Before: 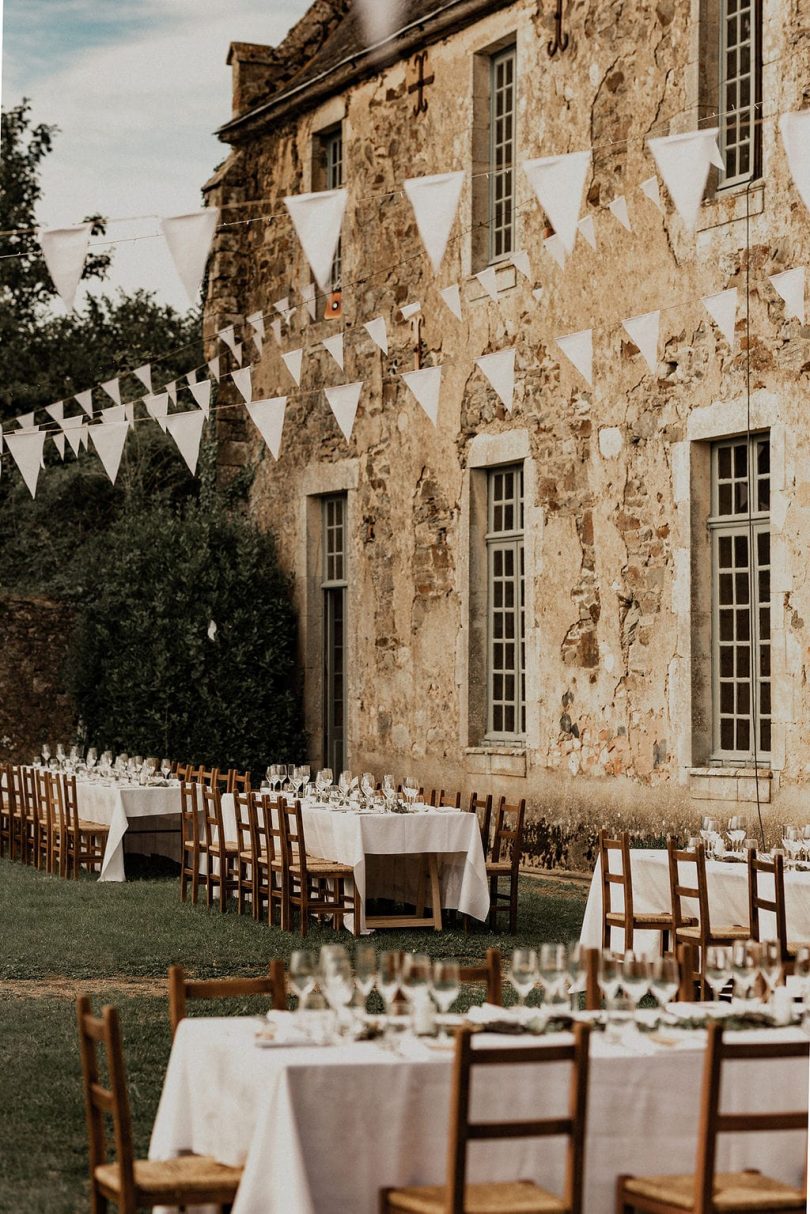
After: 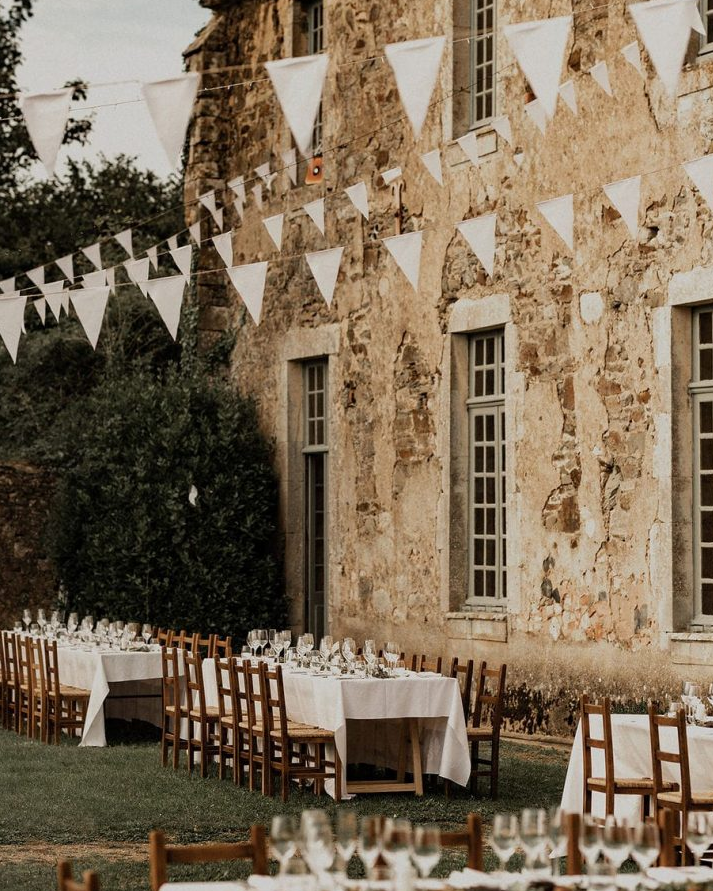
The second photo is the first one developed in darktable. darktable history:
crop and rotate: left 2.468%, top 11.147%, right 9.412%, bottom 15.44%
